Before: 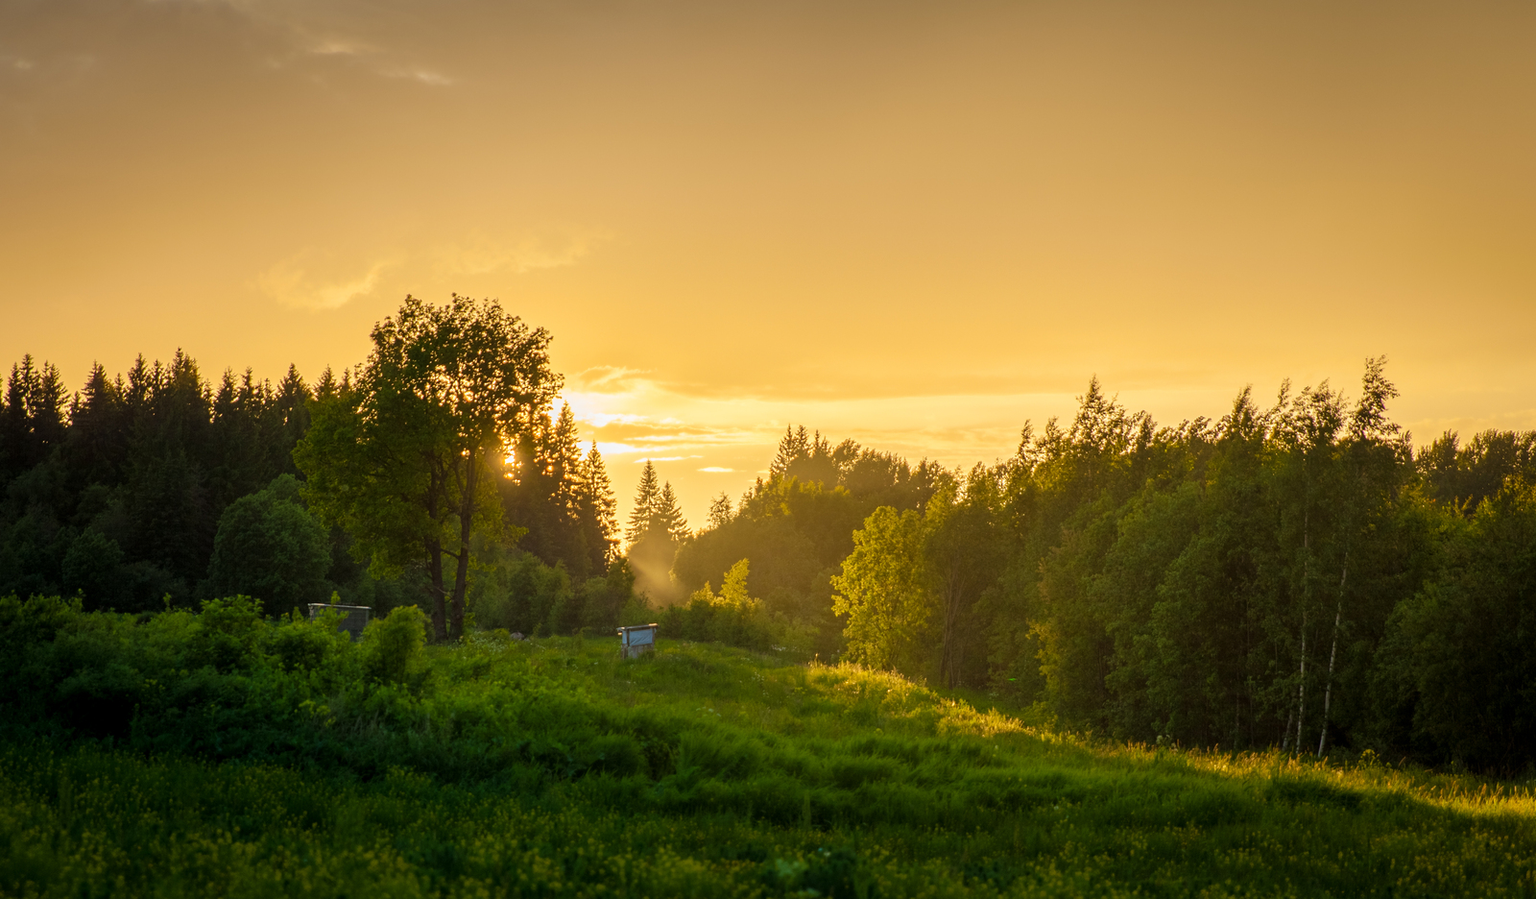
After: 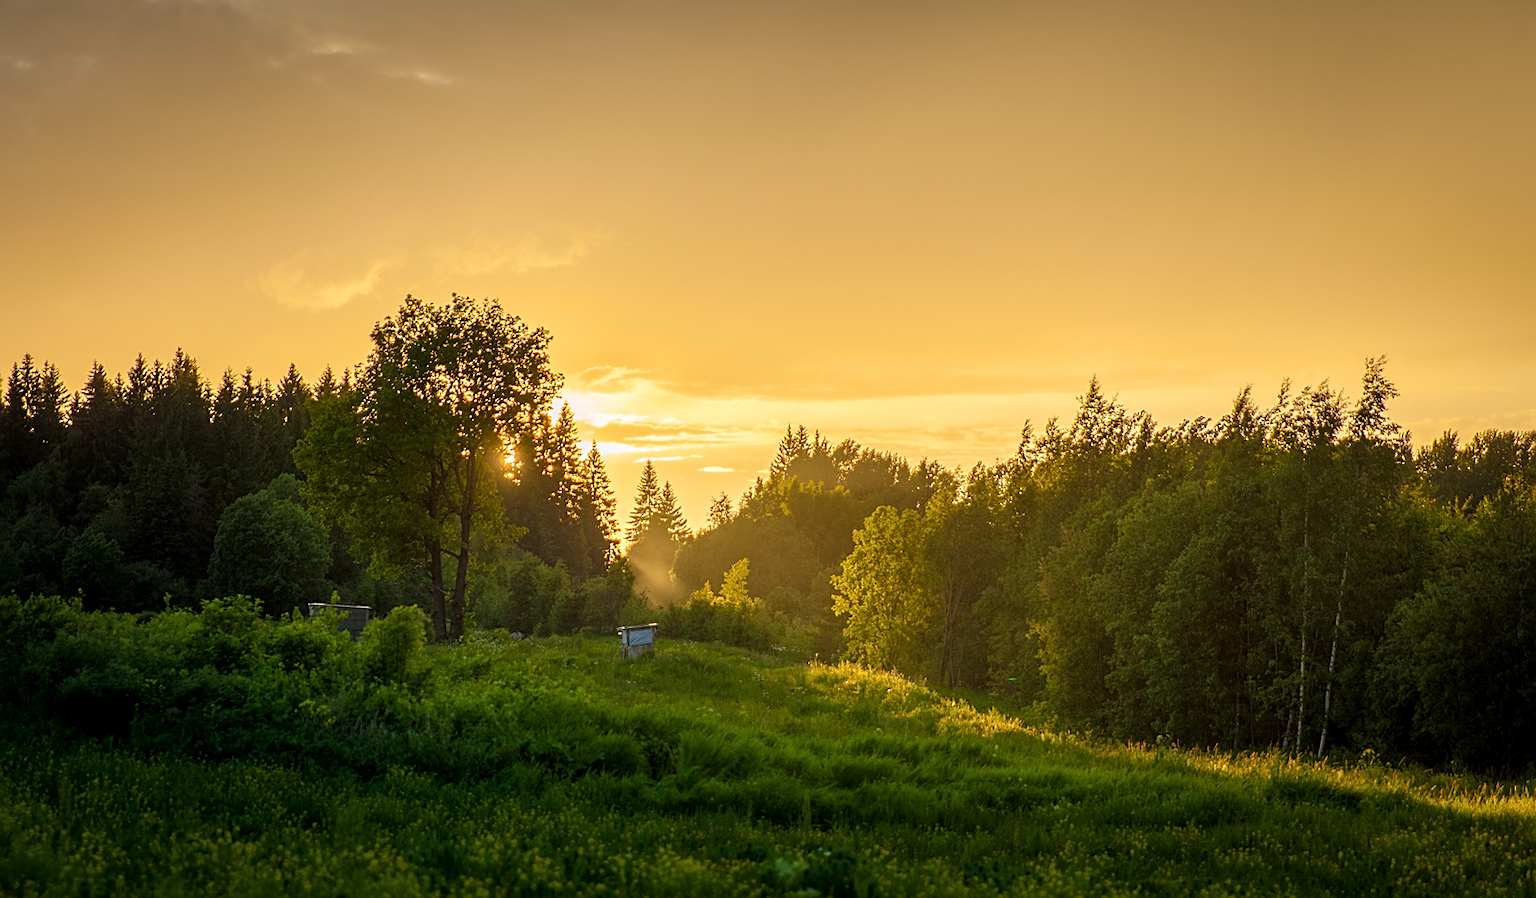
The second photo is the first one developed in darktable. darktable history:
local contrast: highlights 100%, shadows 100%, detail 119%, midtone range 0.2
sharpen: on, module defaults
